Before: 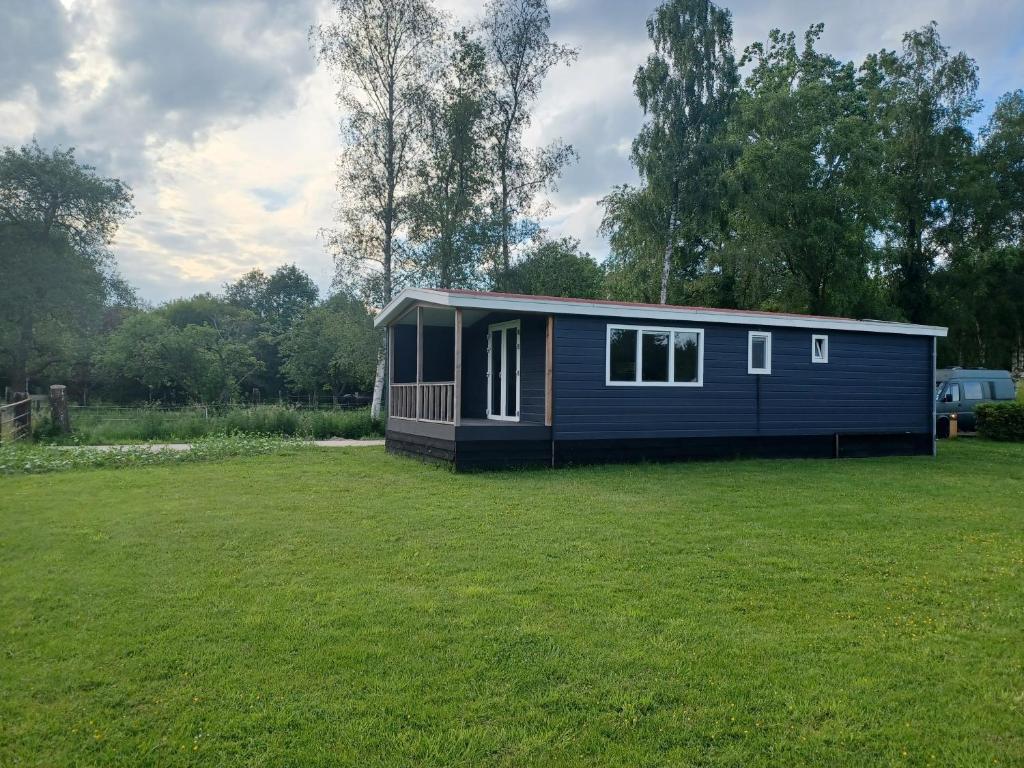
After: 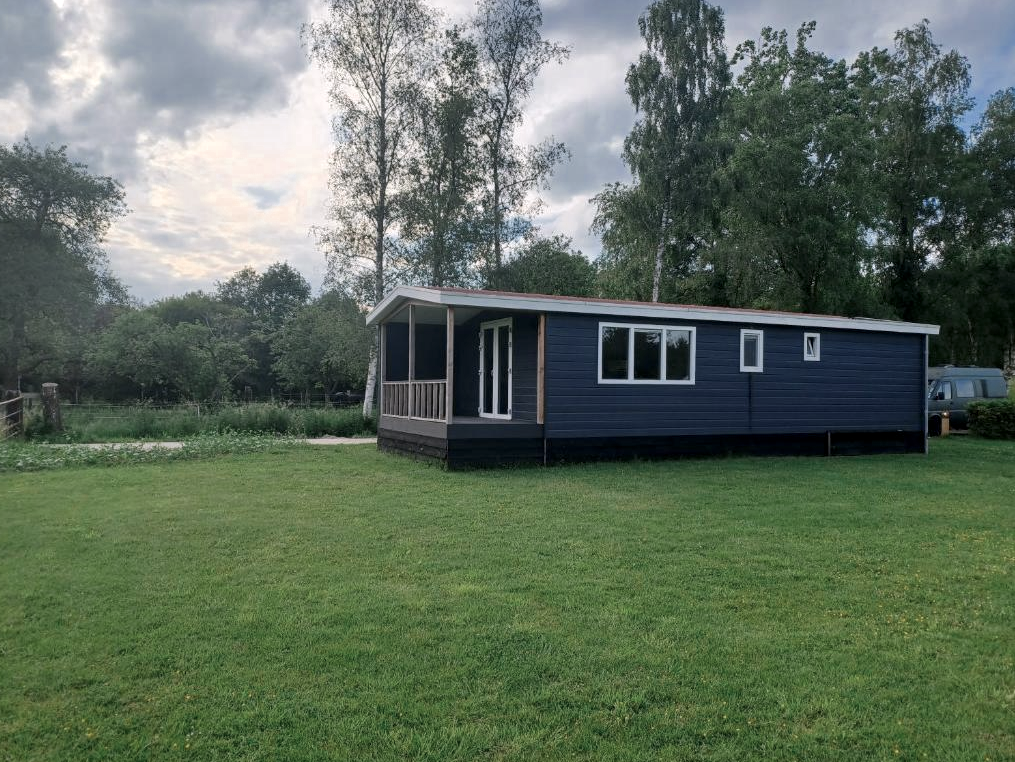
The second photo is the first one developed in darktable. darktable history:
crop and rotate: left 0.848%, top 0.335%, bottom 0.371%
color correction: highlights a* 2.99, highlights b* -1.14, shadows a* -0.055, shadows b* 2.27, saturation 0.98
local contrast: highlights 100%, shadows 102%, detail 119%, midtone range 0.2
color zones: curves: ch0 [(0, 0.5) (0.125, 0.4) (0.25, 0.5) (0.375, 0.4) (0.5, 0.4) (0.625, 0.35) (0.75, 0.35) (0.875, 0.5)]; ch1 [(0, 0.35) (0.125, 0.45) (0.25, 0.35) (0.375, 0.35) (0.5, 0.35) (0.625, 0.35) (0.75, 0.45) (0.875, 0.35)]; ch2 [(0, 0.6) (0.125, 0.5) (0.25, 0.5) (0.375, 0.6) (0.5, 0.6) (0.625, 0.5) (0.75, 0.5) (0.875, 0.5)]
